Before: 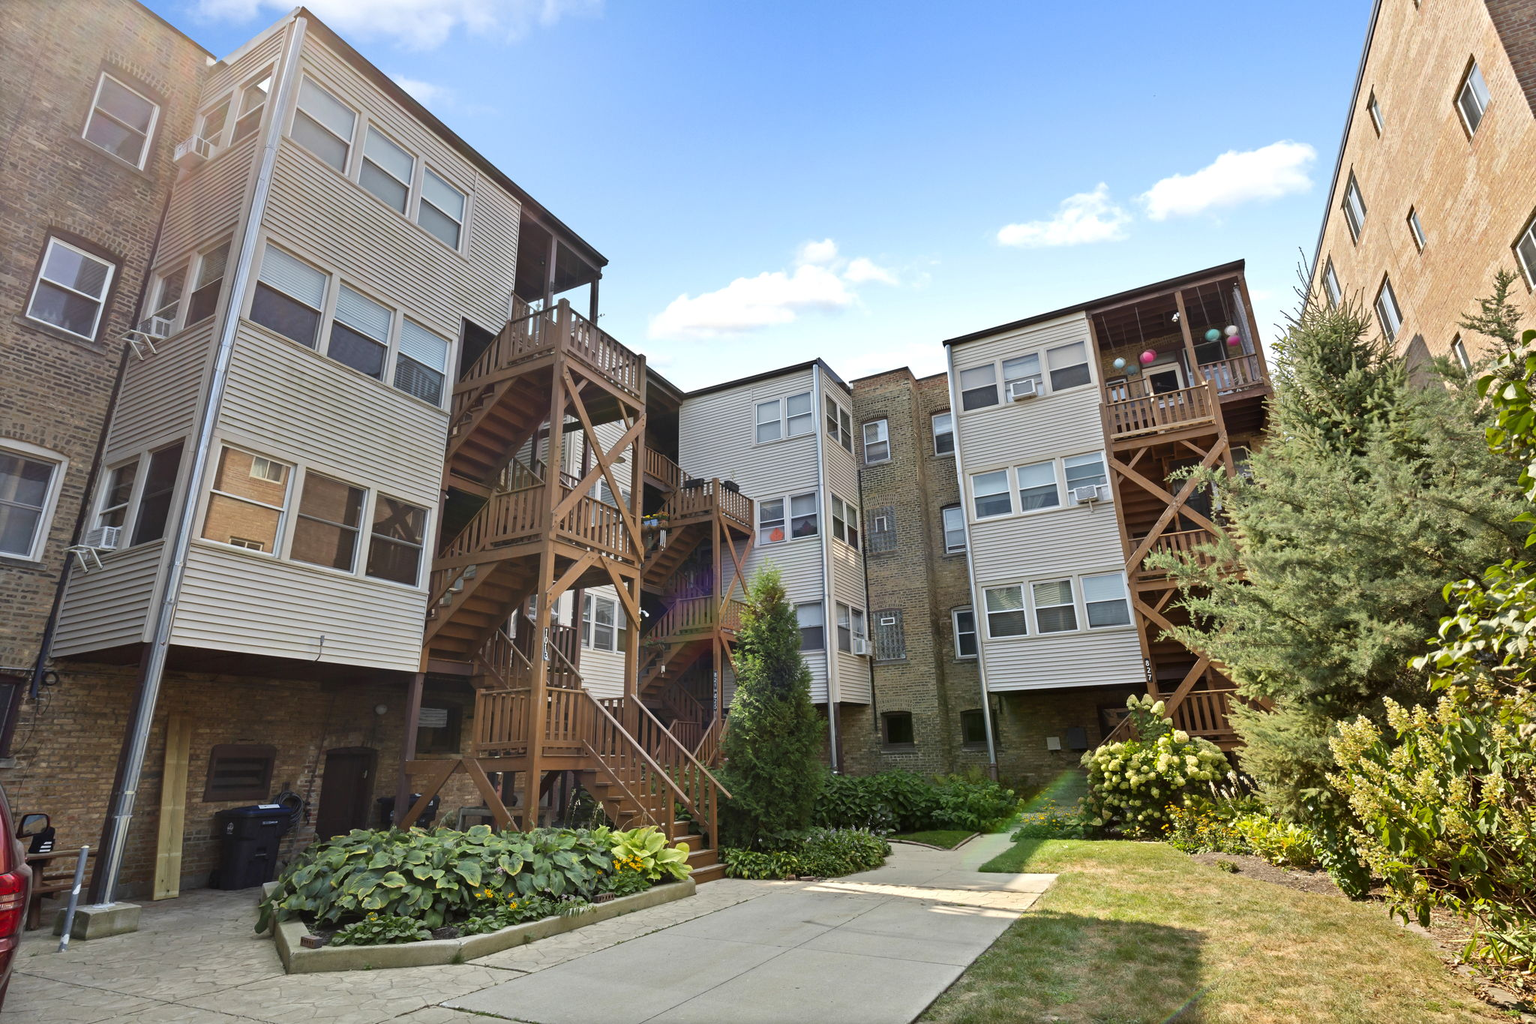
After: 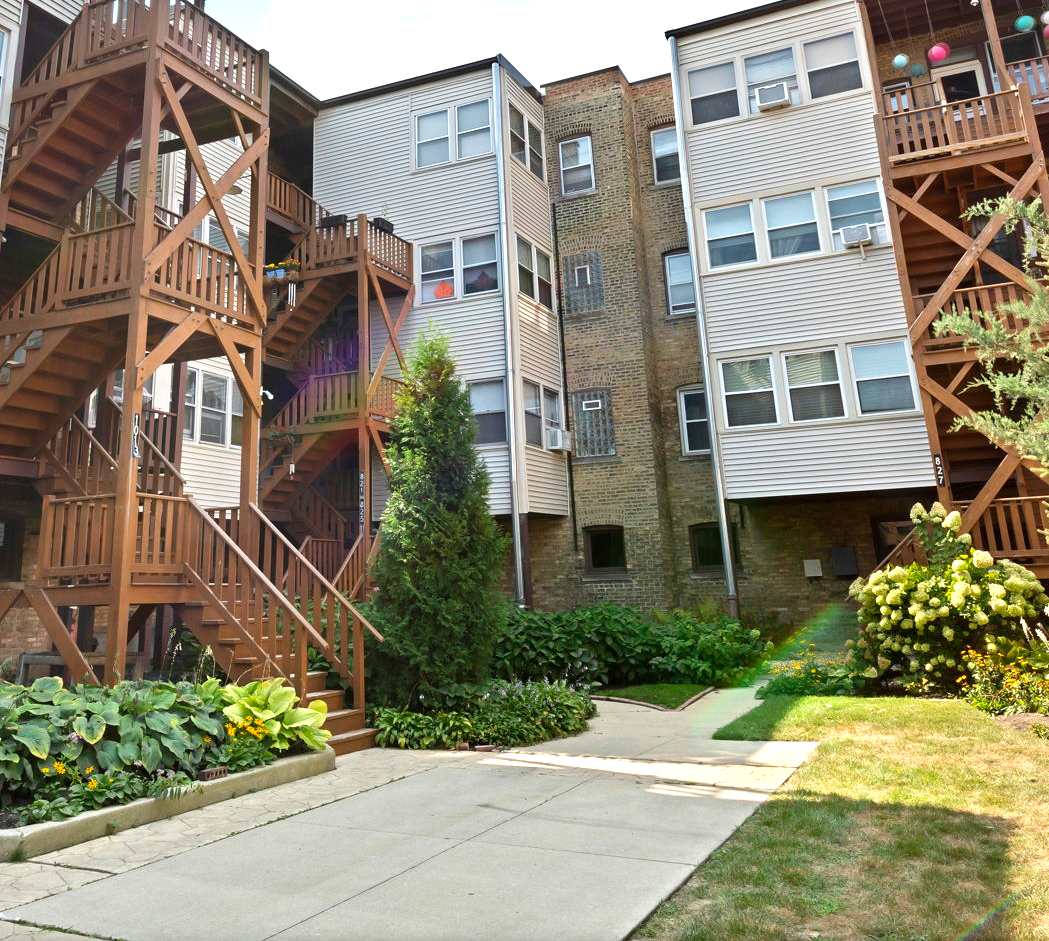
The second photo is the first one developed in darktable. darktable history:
exposure: black level correction 0, exposure 0.5 EV, compensate highlight preservation false
crop and rotate: left 28.93%, top 31.006%, right 19.809%
